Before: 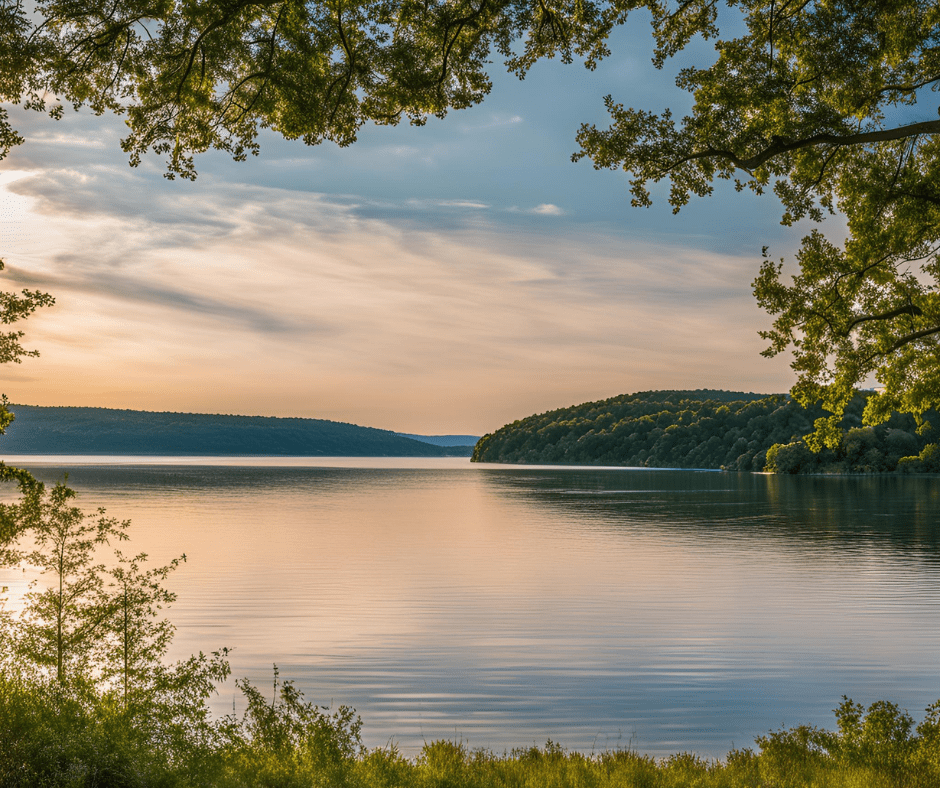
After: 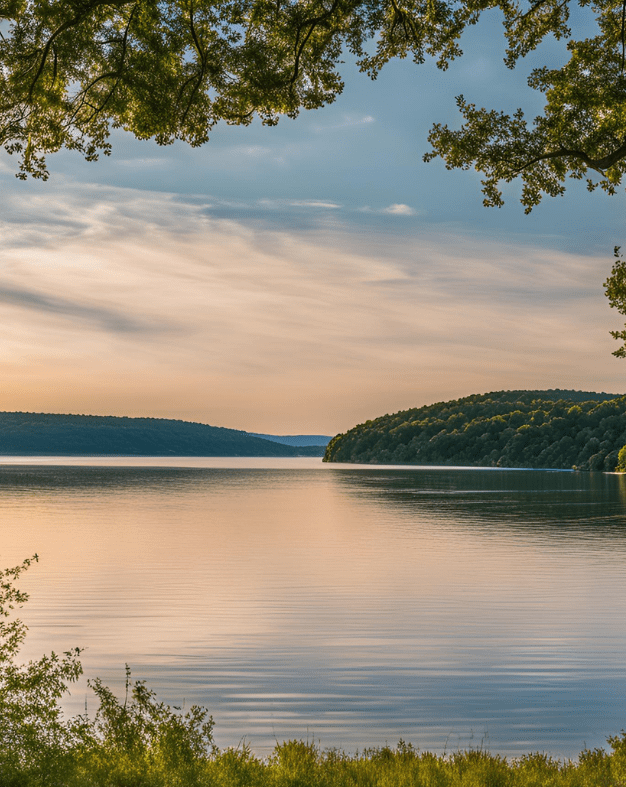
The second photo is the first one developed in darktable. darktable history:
crop and rotate: left 15.754%, right 17.579%
